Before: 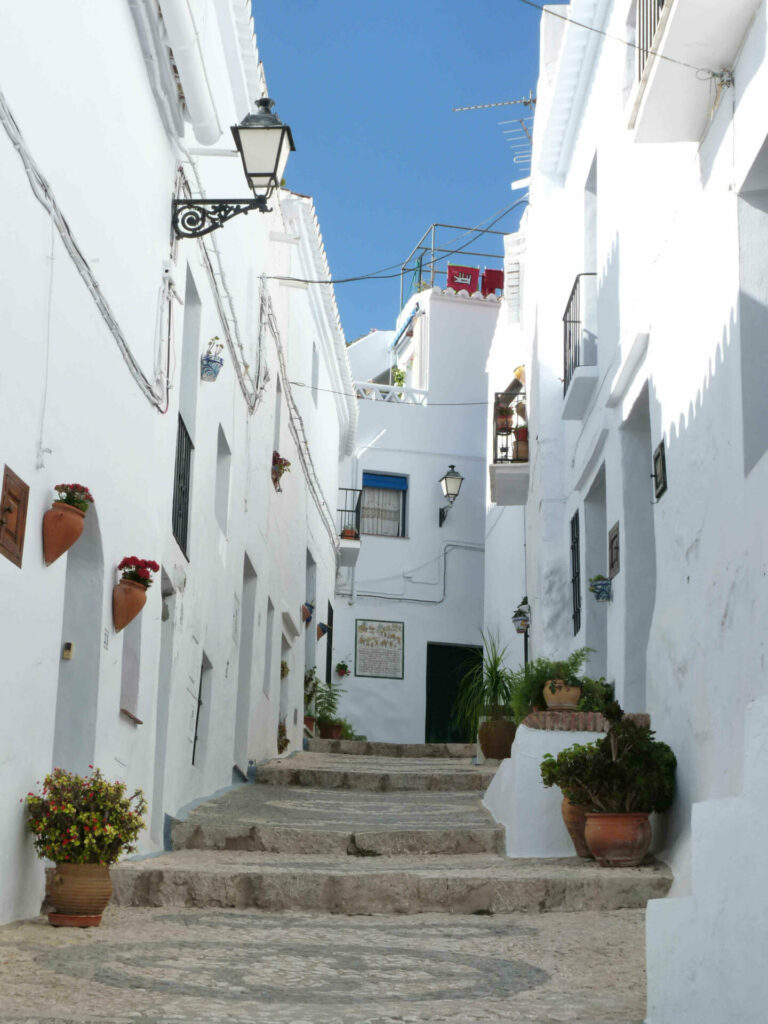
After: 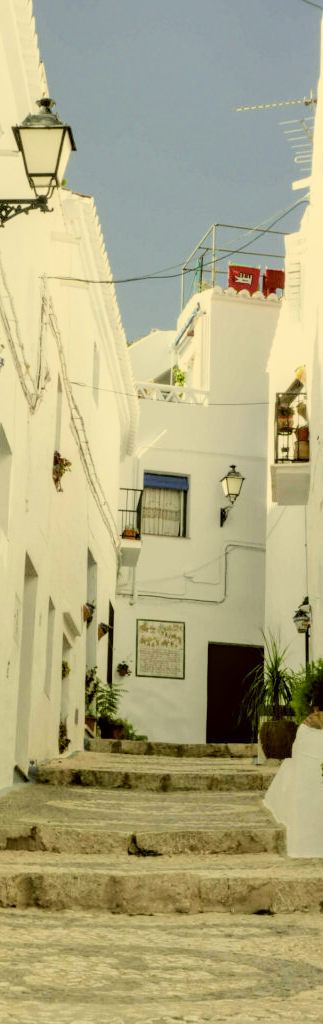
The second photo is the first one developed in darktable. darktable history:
exposure: black level correction 0, exposure 0.7 EV, compensate exposure bias true, compensate highlight preservation false
local contrast: detail 130%
filmic rgb: black relative exposure -4.17 EV, white relative exposure 5.12 EV, hardness 2.13, contrast 1.164
crop: left 28.578%, right 29.316%
tone equalizer: edges refinement/feathering 500, mask exposure compensation -1.57 EV, preserve details no
color correction: highlights a* 0.177, highlights b* 29.48, shadows a* -0.222, shadows b* 21.24
